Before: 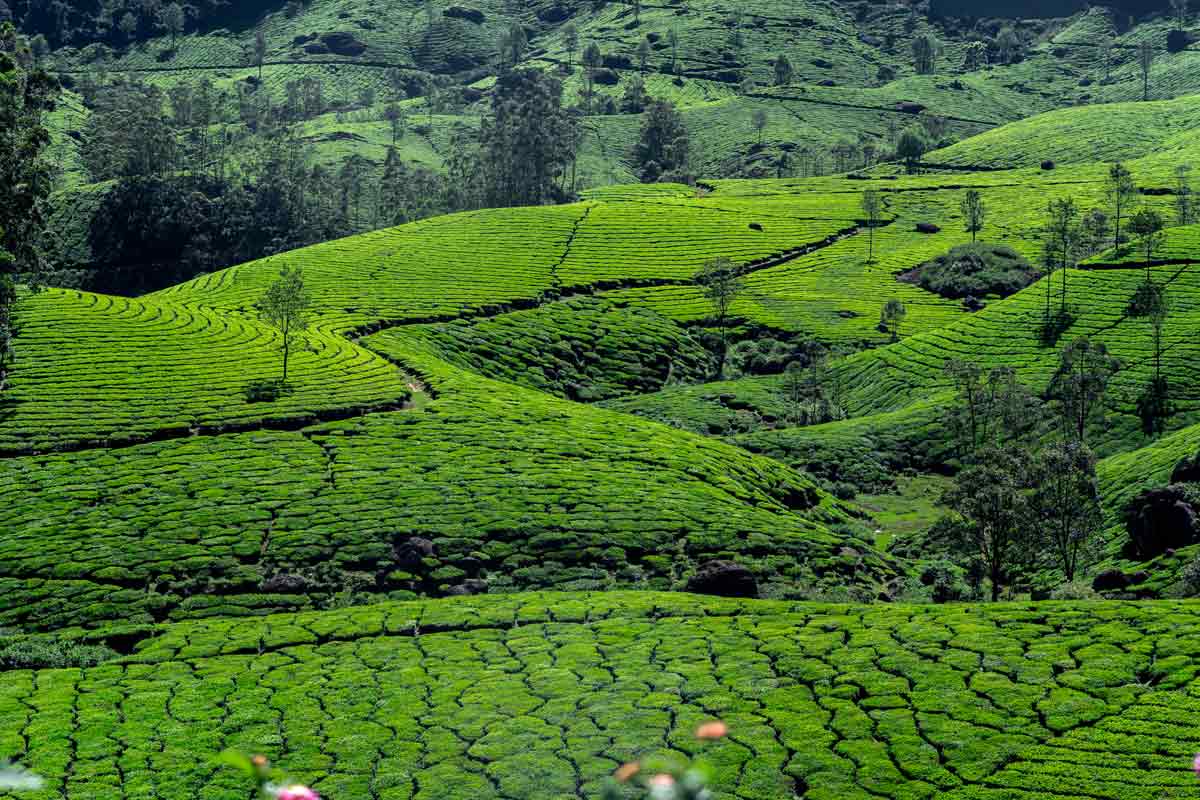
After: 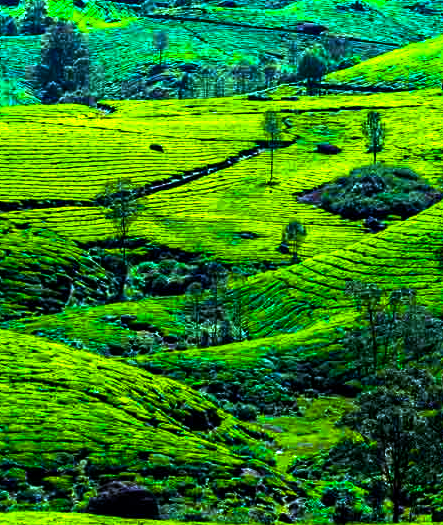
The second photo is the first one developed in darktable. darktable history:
white balance: red 0.926, green 1.003, blue 1.133
color balance rgb: linear chroma grading › shadows -30%, linear chroma grading › global chroma 35%, perceptual saturation grading › global saturation 75%, perceptual saturation grading › shadows -30%, perceptual brilliance grading › highlights 75%, perceptual brilliance grading › shadows -30%, global vibrance 35%
crop and rotate: left 49.936%, top 10.094%, right 13.136%, bottom 24.256%
